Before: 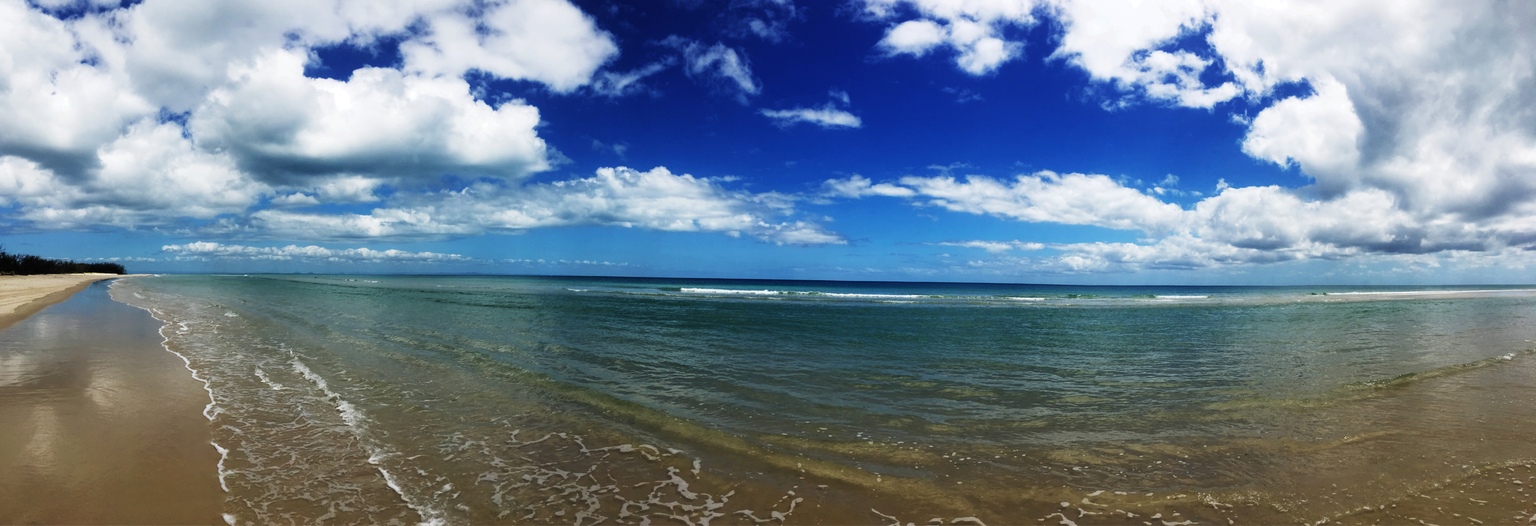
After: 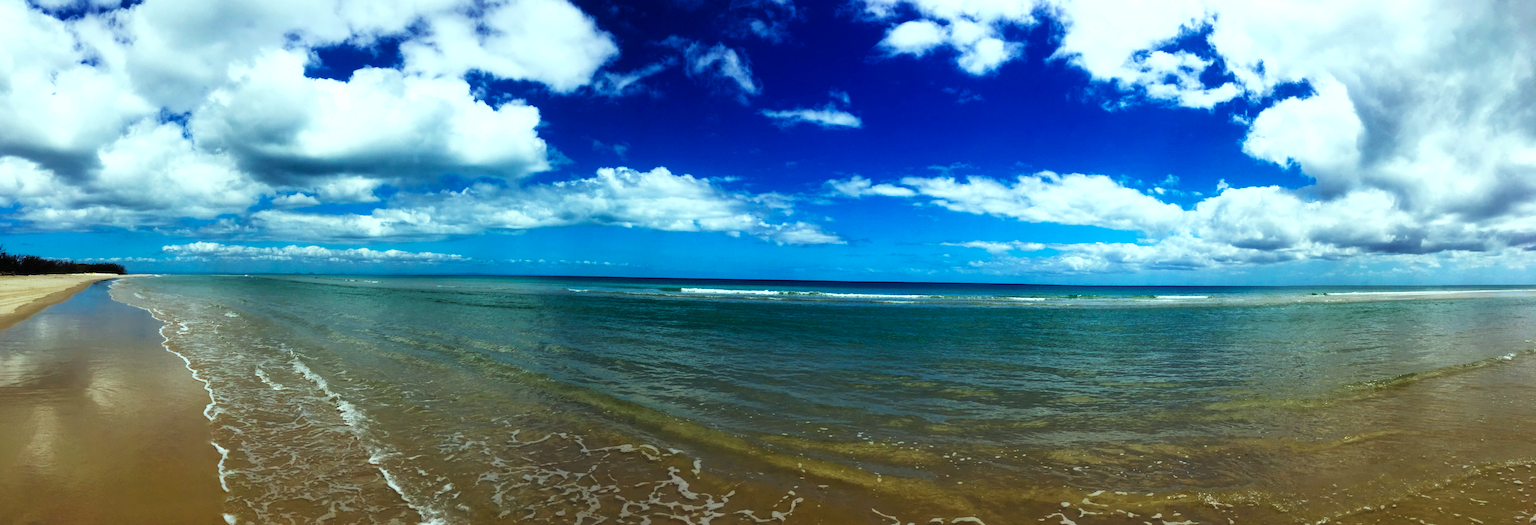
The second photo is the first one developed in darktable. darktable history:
color balance rgb: highlights gain › luminance 20.036%, highlights gain › chroma 2.67%, highlights gain › hue 170.75°, perceptual saturation grading › global saturation 25.547%, global vibrance 20%
